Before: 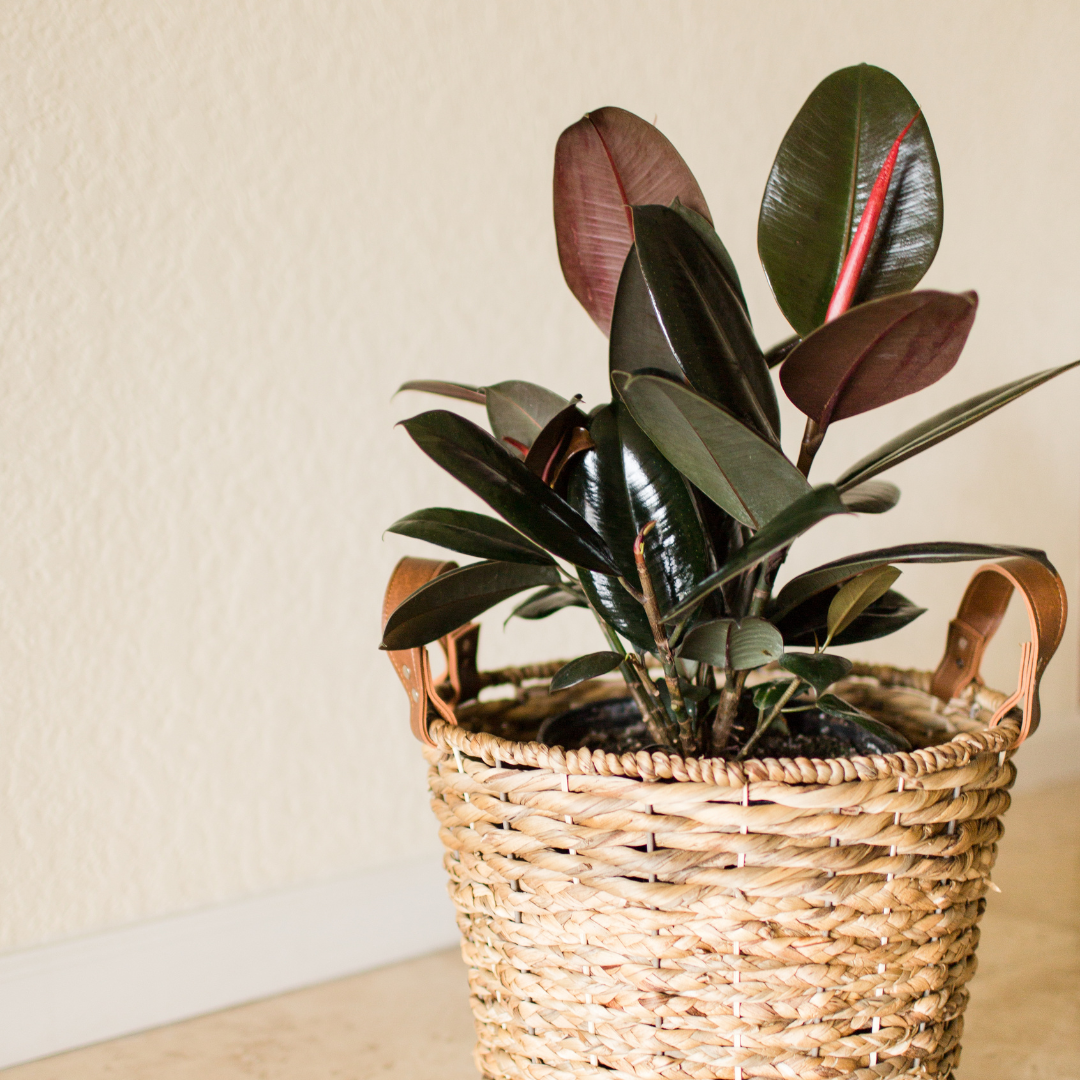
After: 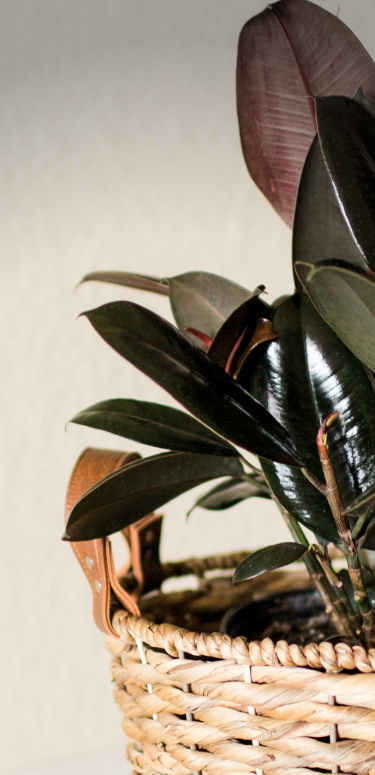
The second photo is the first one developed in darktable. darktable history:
crop and rotate: left 29.401%, top 10.183%, right 35.829%, bottom 18.034%
levels: black 0.075%, gray 50.75%, levels [0.026, 0.507, 0.987]
vignetting: center (-0.027, 0.4)
